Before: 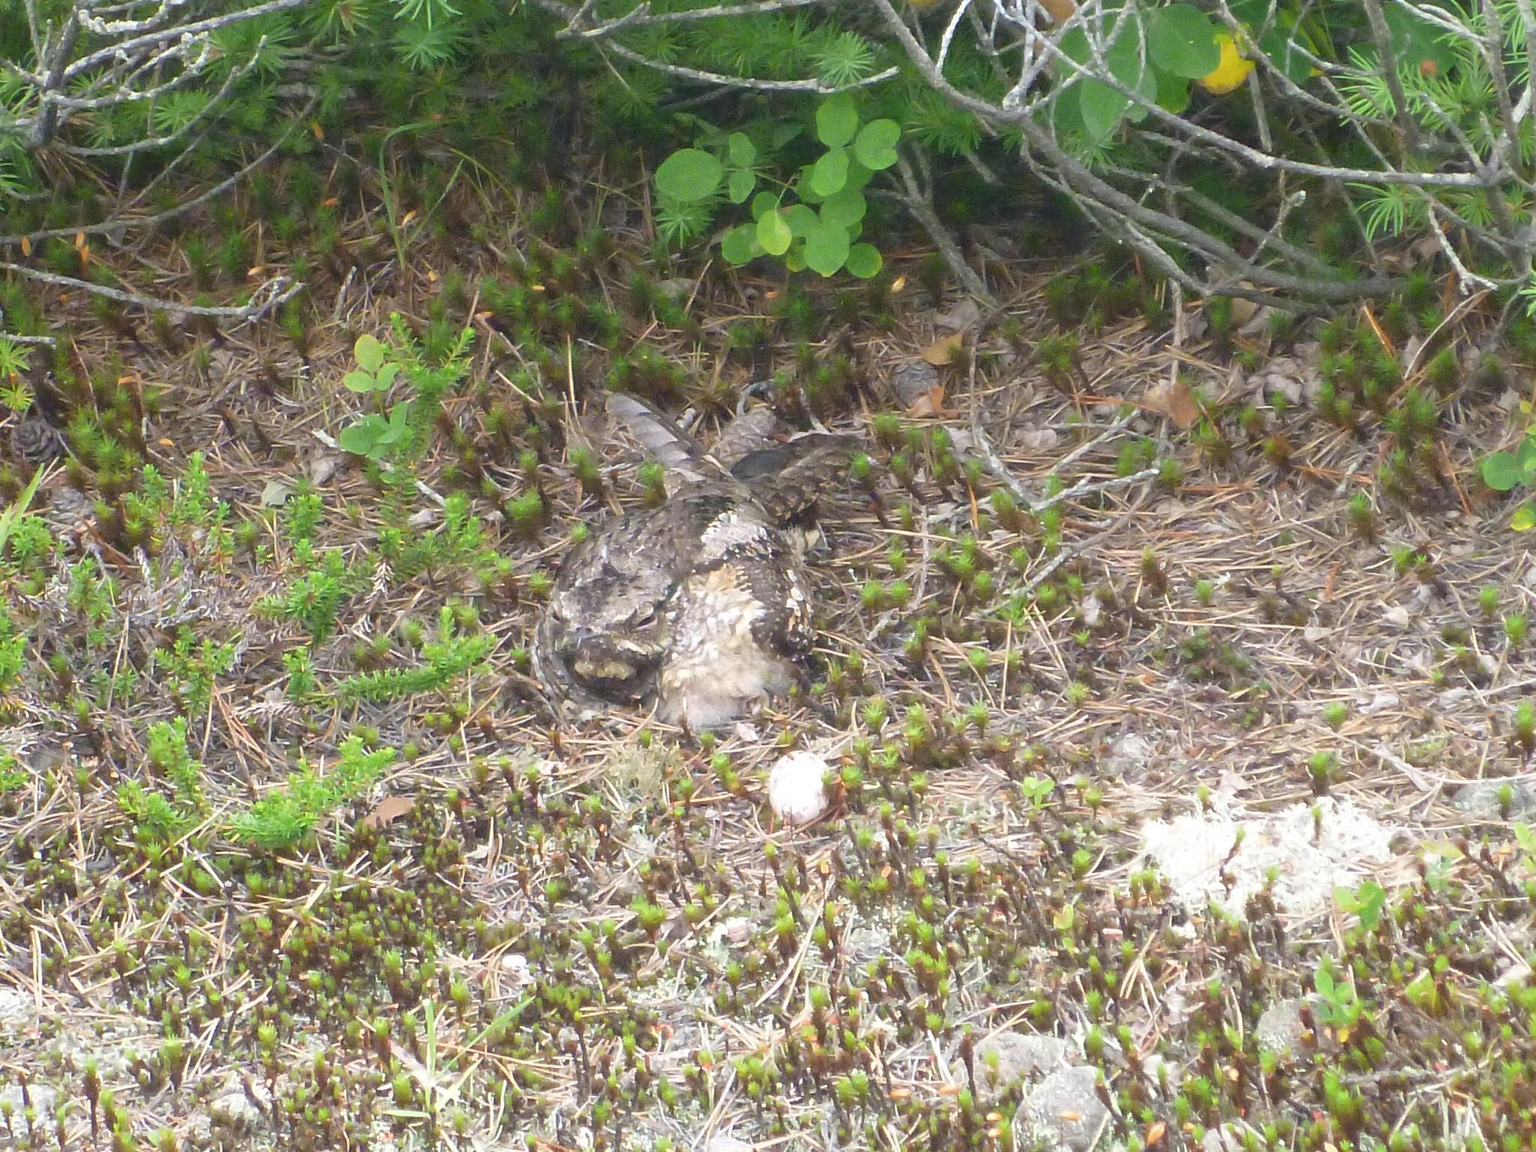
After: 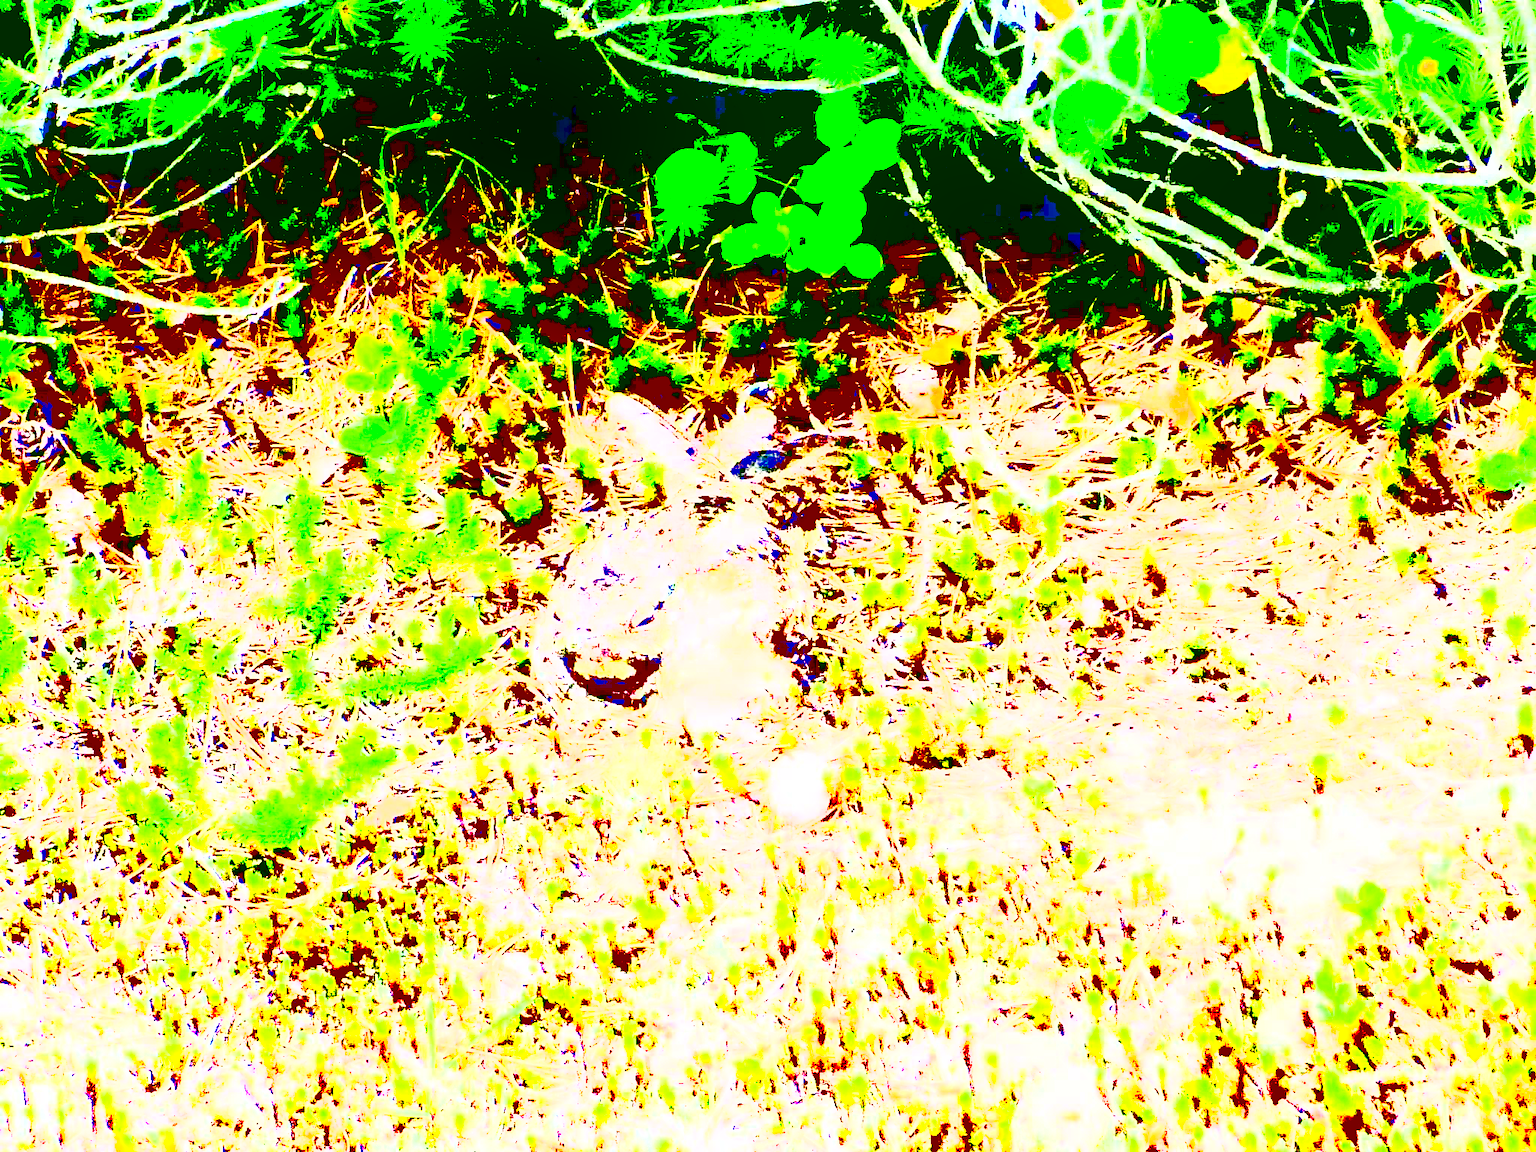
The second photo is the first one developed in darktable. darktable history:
exposure: black level correction 0.099, exposure 2.963 EV, compensate highlight preservation false
shadows and highlights: low approximation 0.01, soften with gaussian
